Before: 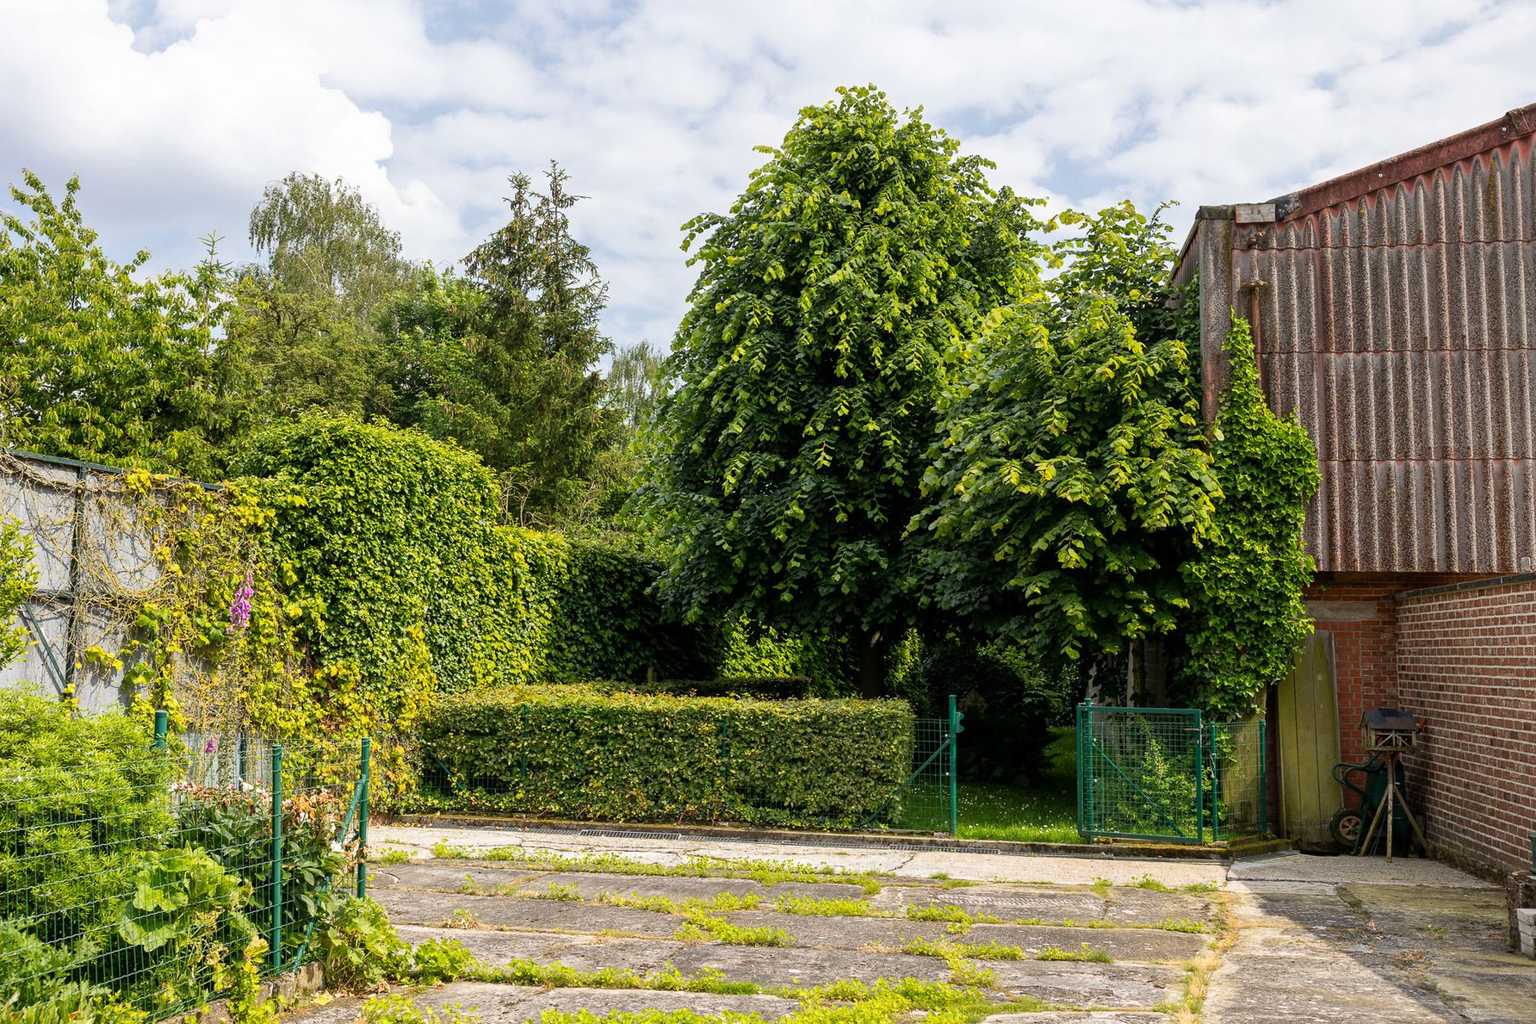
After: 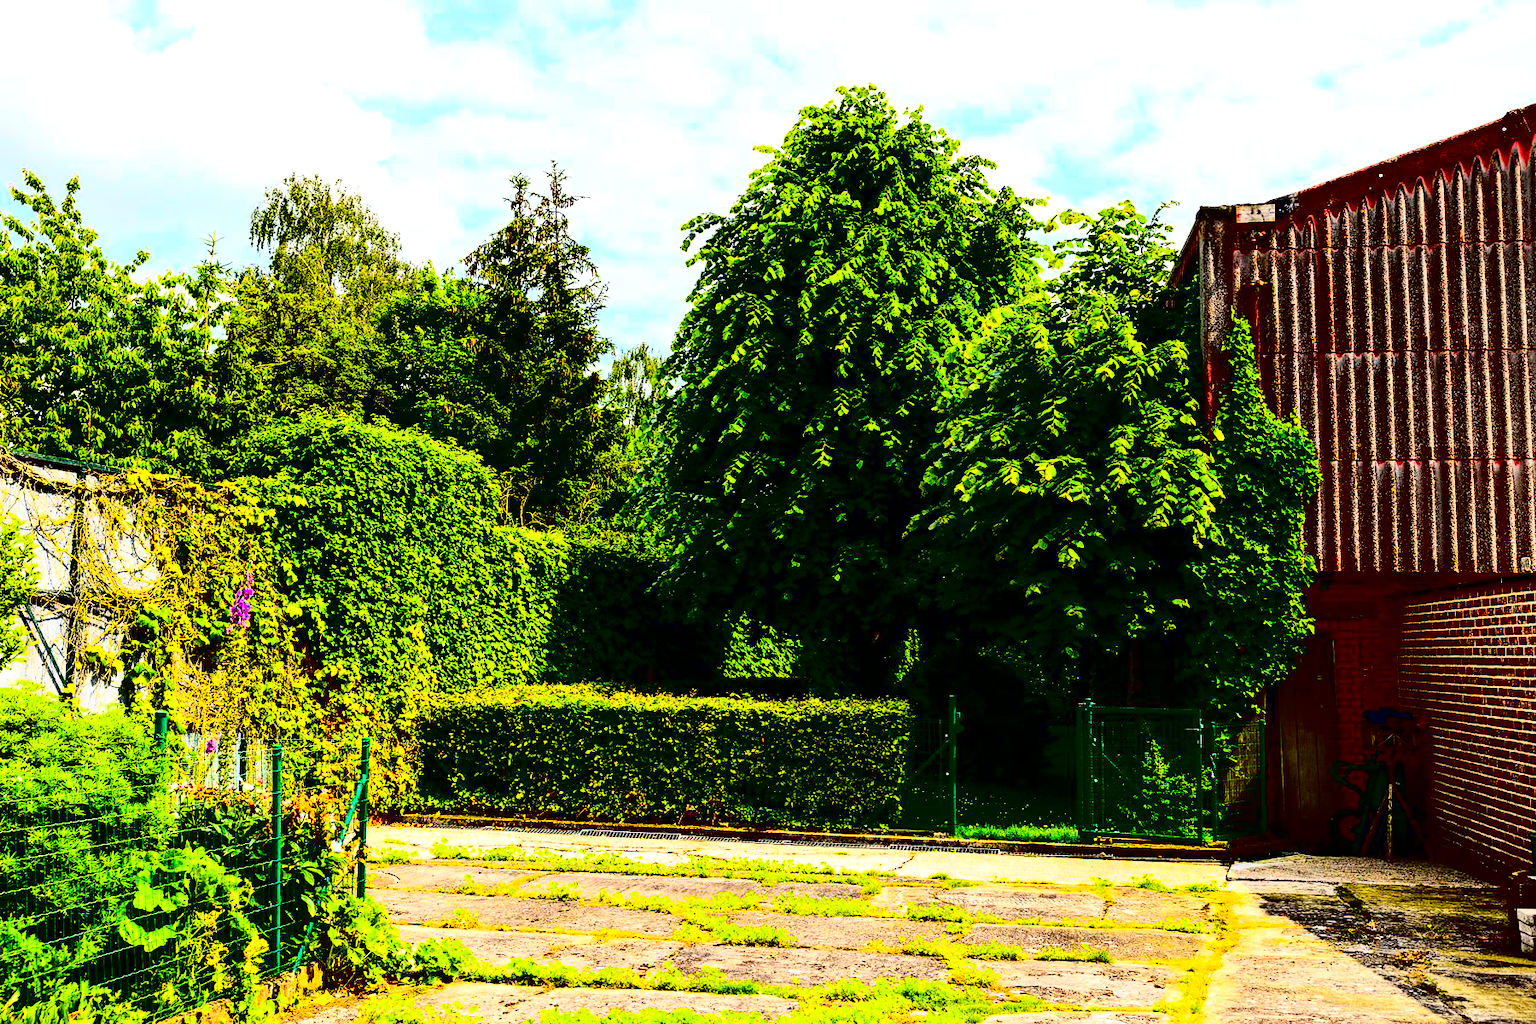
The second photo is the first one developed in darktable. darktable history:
exposure: black level correction 0, exposure 0.498 EV, compensate highlight preservation false
color balance rgb: shadows lift › chroma 0.765%, shadows lift › hue 110.56°, power › hue 60.8°, perceptual saturation grading › global saturation 30.825%, global vibrance 20%
contrast brightness saturation: contrast 0.761, brightness -0.984, saturation 0.994
